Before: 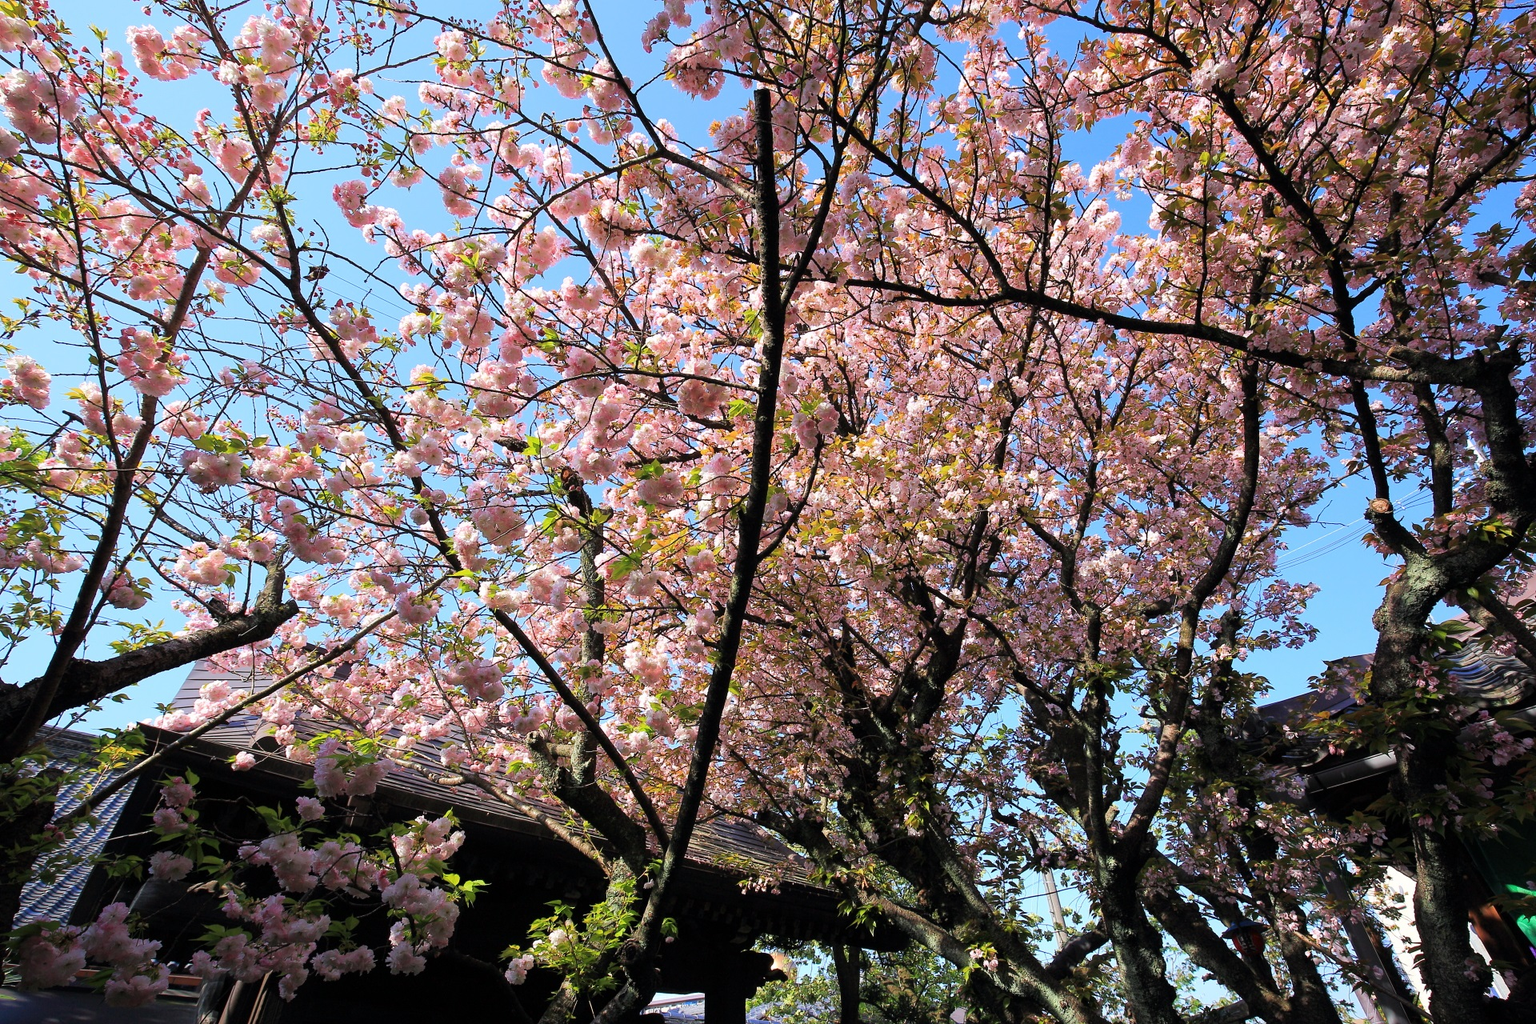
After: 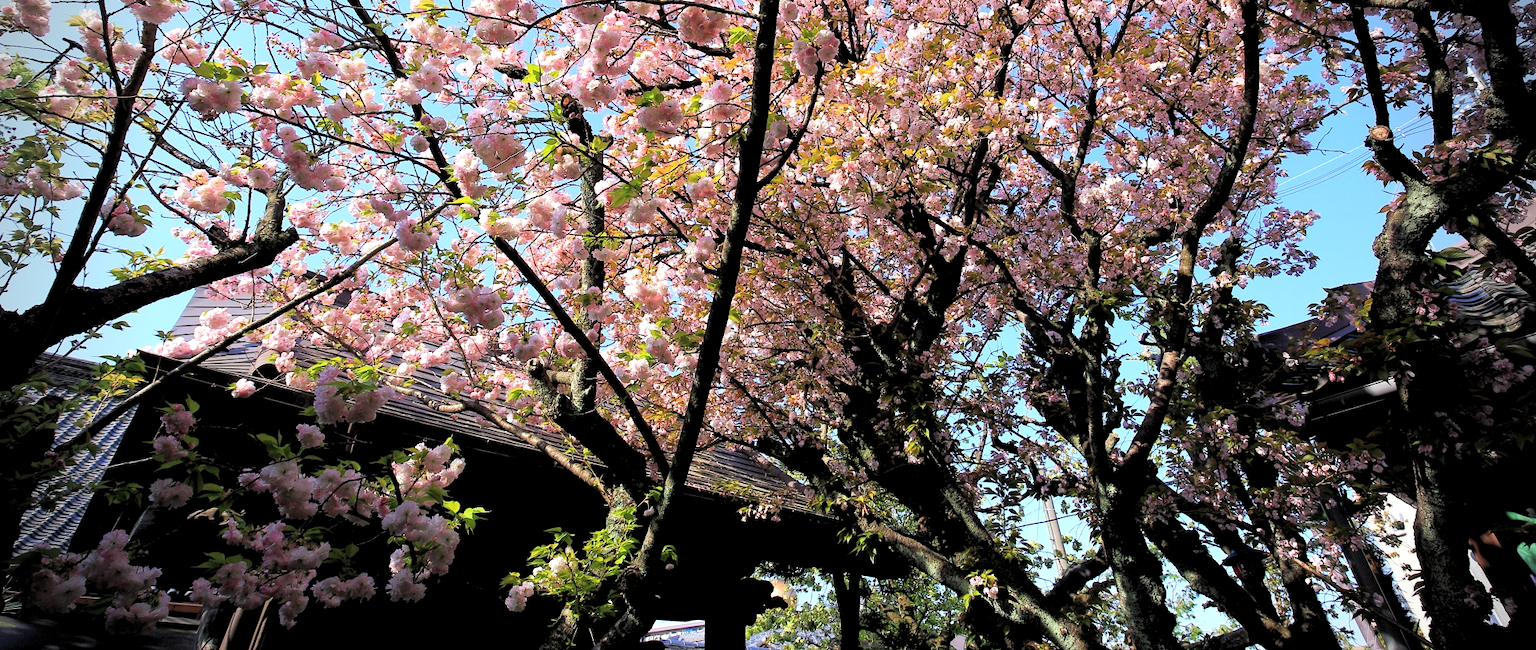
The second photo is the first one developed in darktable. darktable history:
rgb levels: levels [[0.01, 0.419, 0.839], [0, 0.5, 1], [0, 0.5, 1]]
vignetting: fall-off radius 31.48%, brightness -0.472
crop and rotate: top 36.435%
